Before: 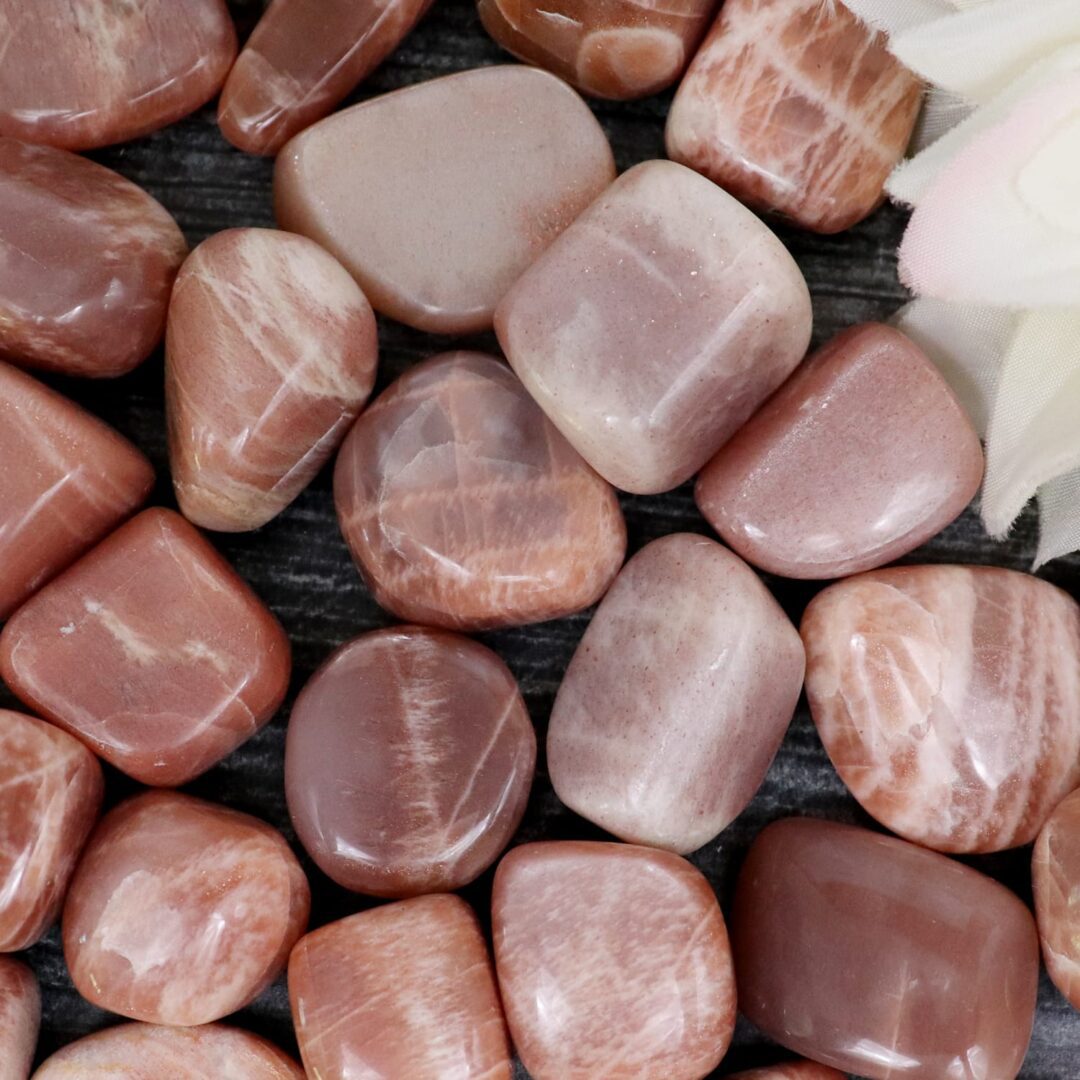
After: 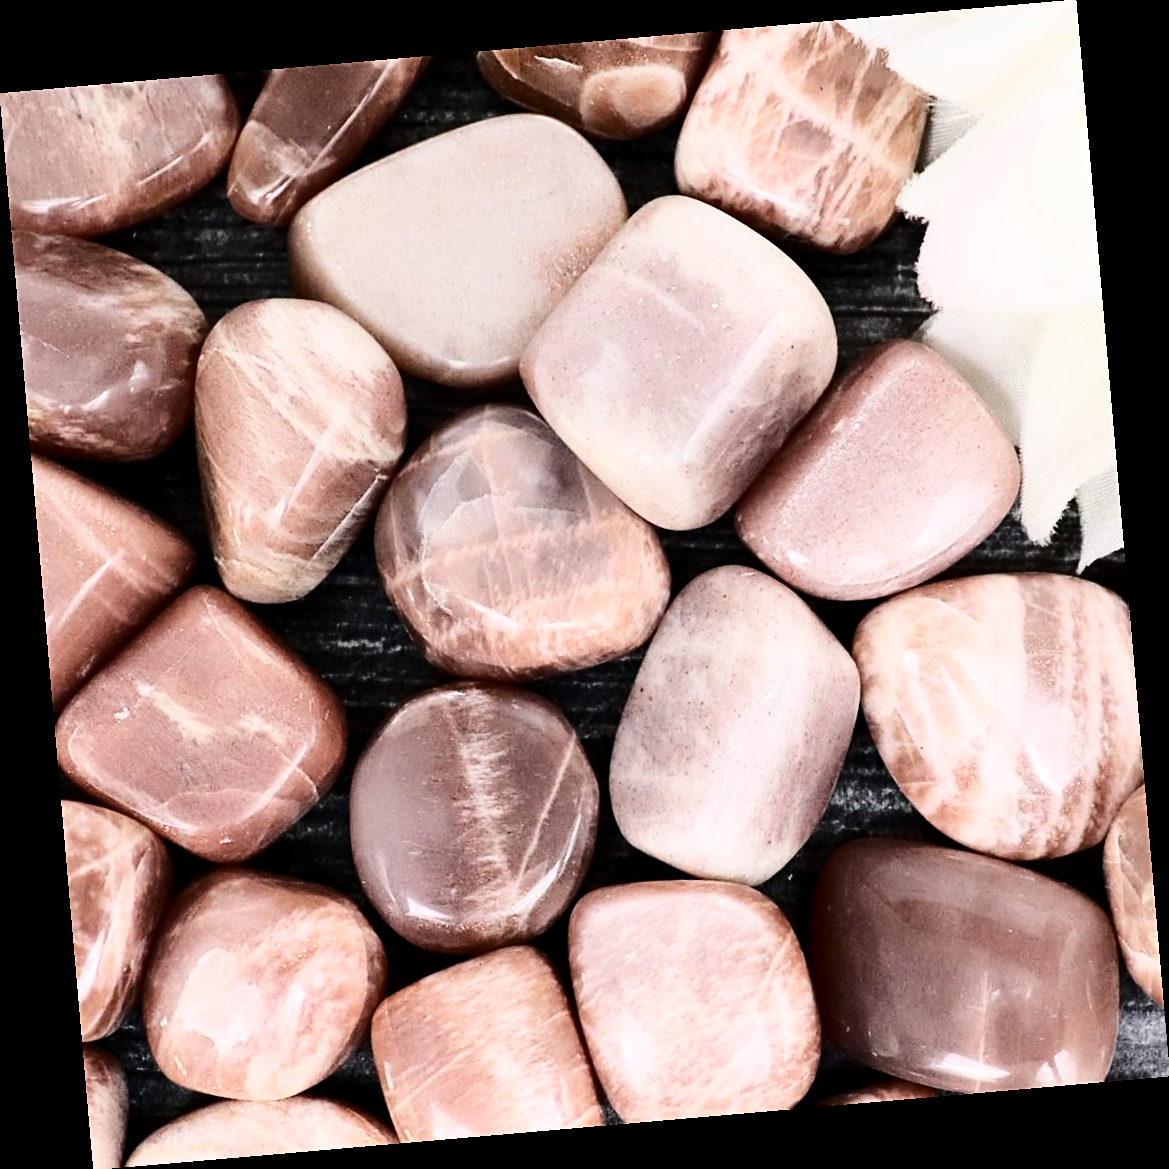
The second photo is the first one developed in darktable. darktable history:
sharpen: on, module defaults
rotate and perspective: rotation -4.98°, automatic cropping off
base curve: curves: ch0 [(0, 0) (0.028, 0.03) (0.121, 0.232) (0.46, 0.748) (0.859, 0.968) (1, 1)]
contrast brightness saturation: contrast 0.25, saturation -0.31
